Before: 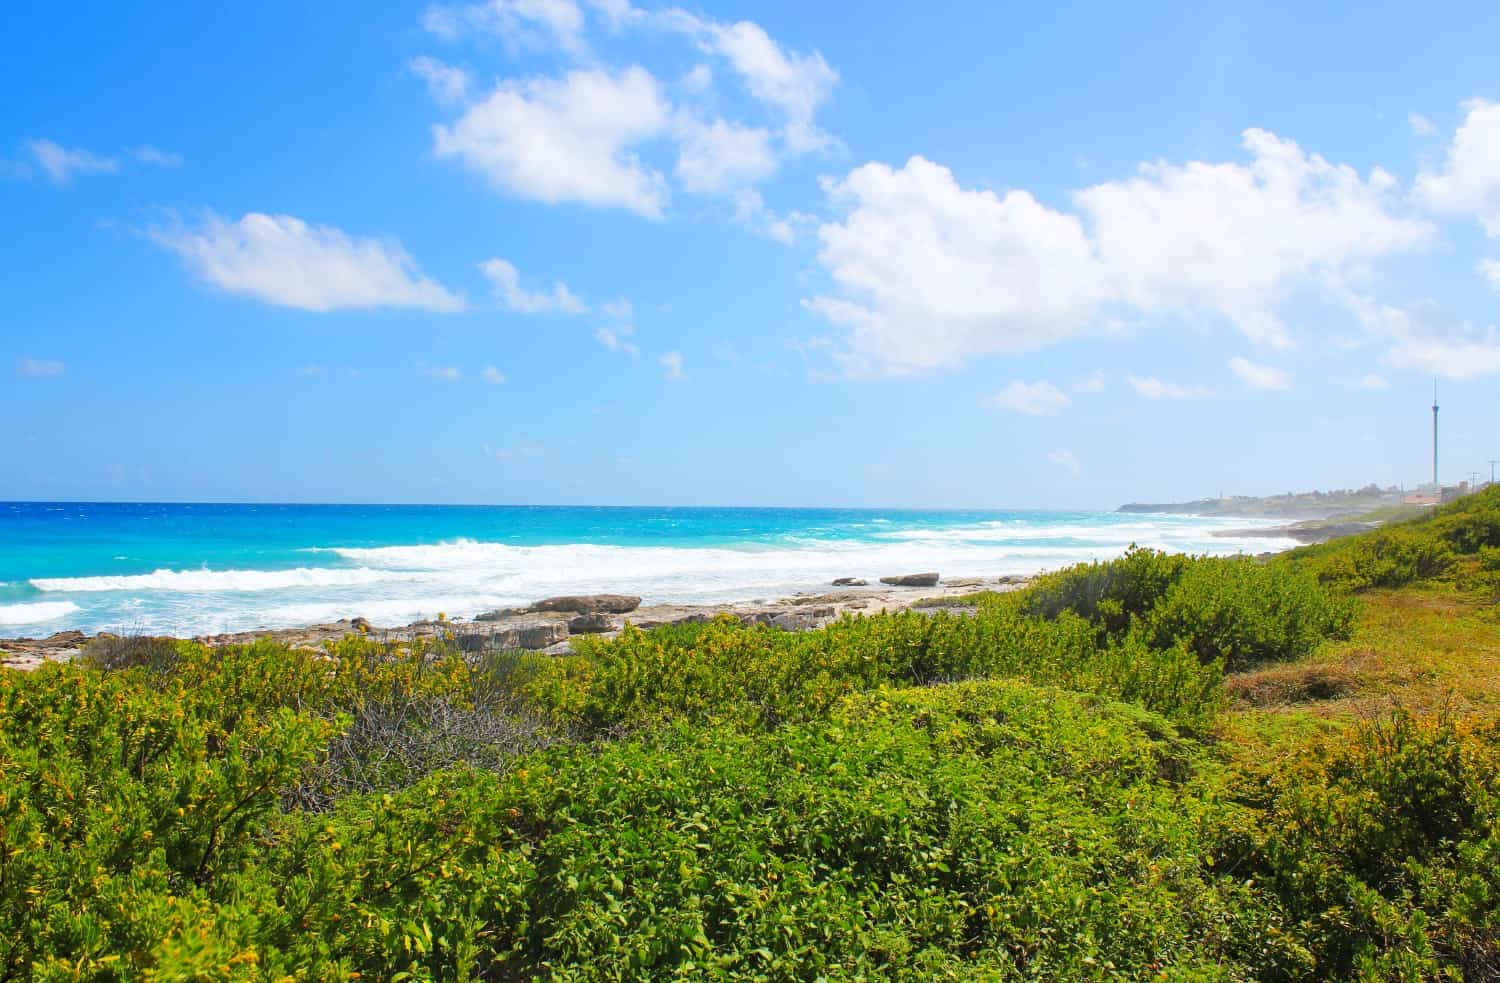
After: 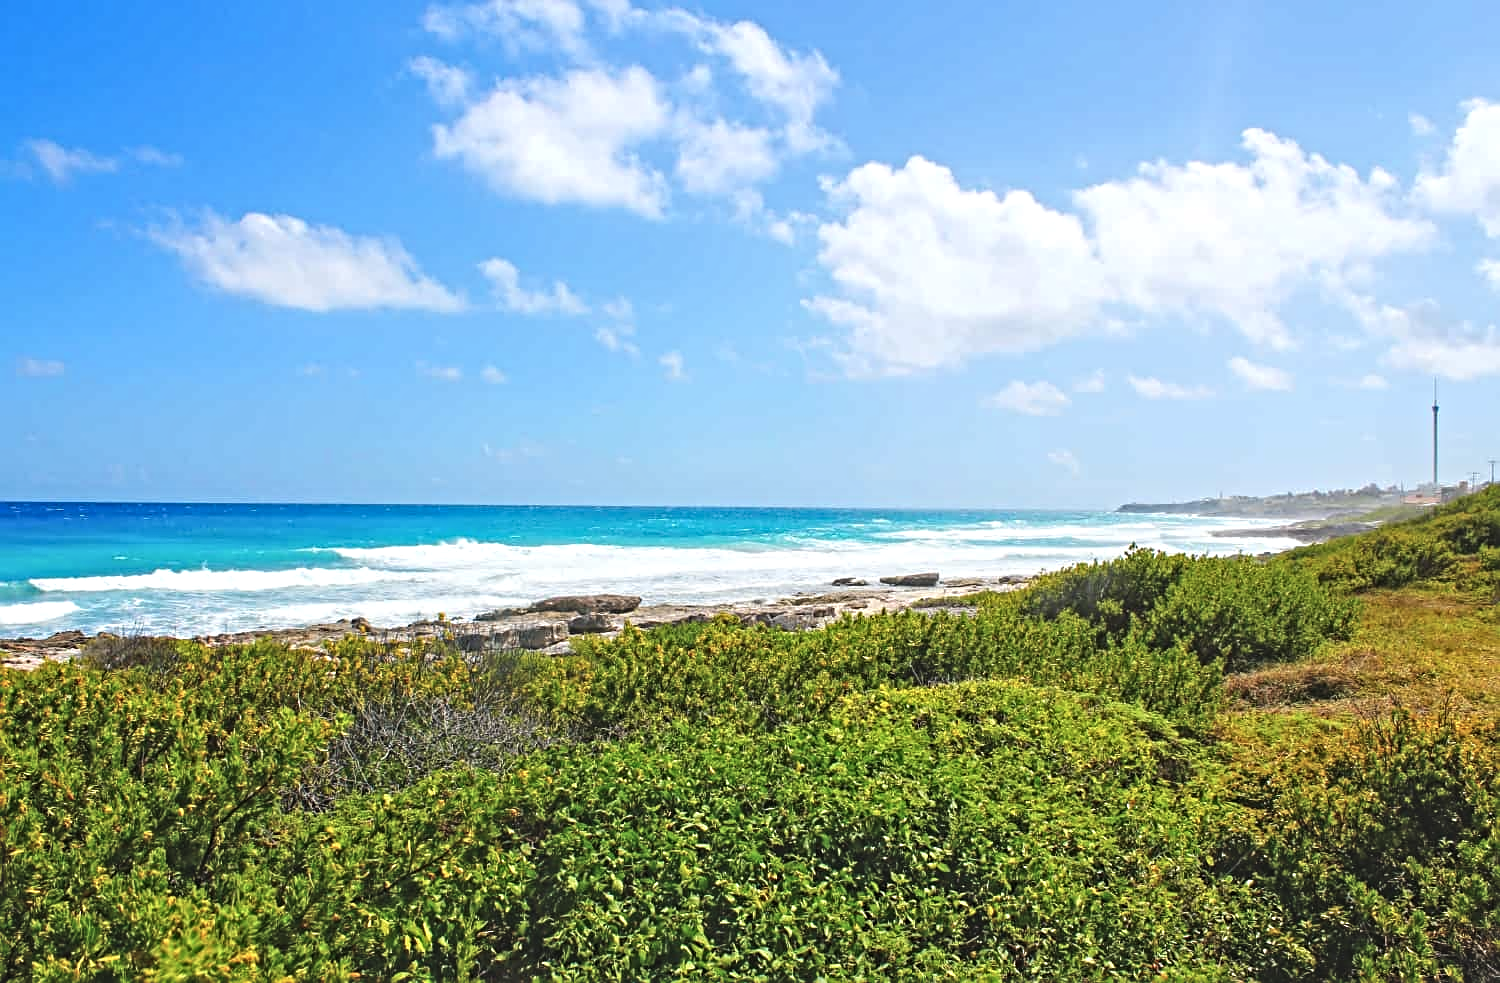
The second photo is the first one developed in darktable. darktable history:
exposure: black level correction -0.015, compensate highlight preservation false
contrast equalizer: y [[0.5, 0.5, 0.501, 0.63, 0.504, 0.5], [0.5 ×6], [0.5 ×6], [0 ×6], [0 ×6]]
sharpen: amount 0.575
local contrast: on, module defaults
